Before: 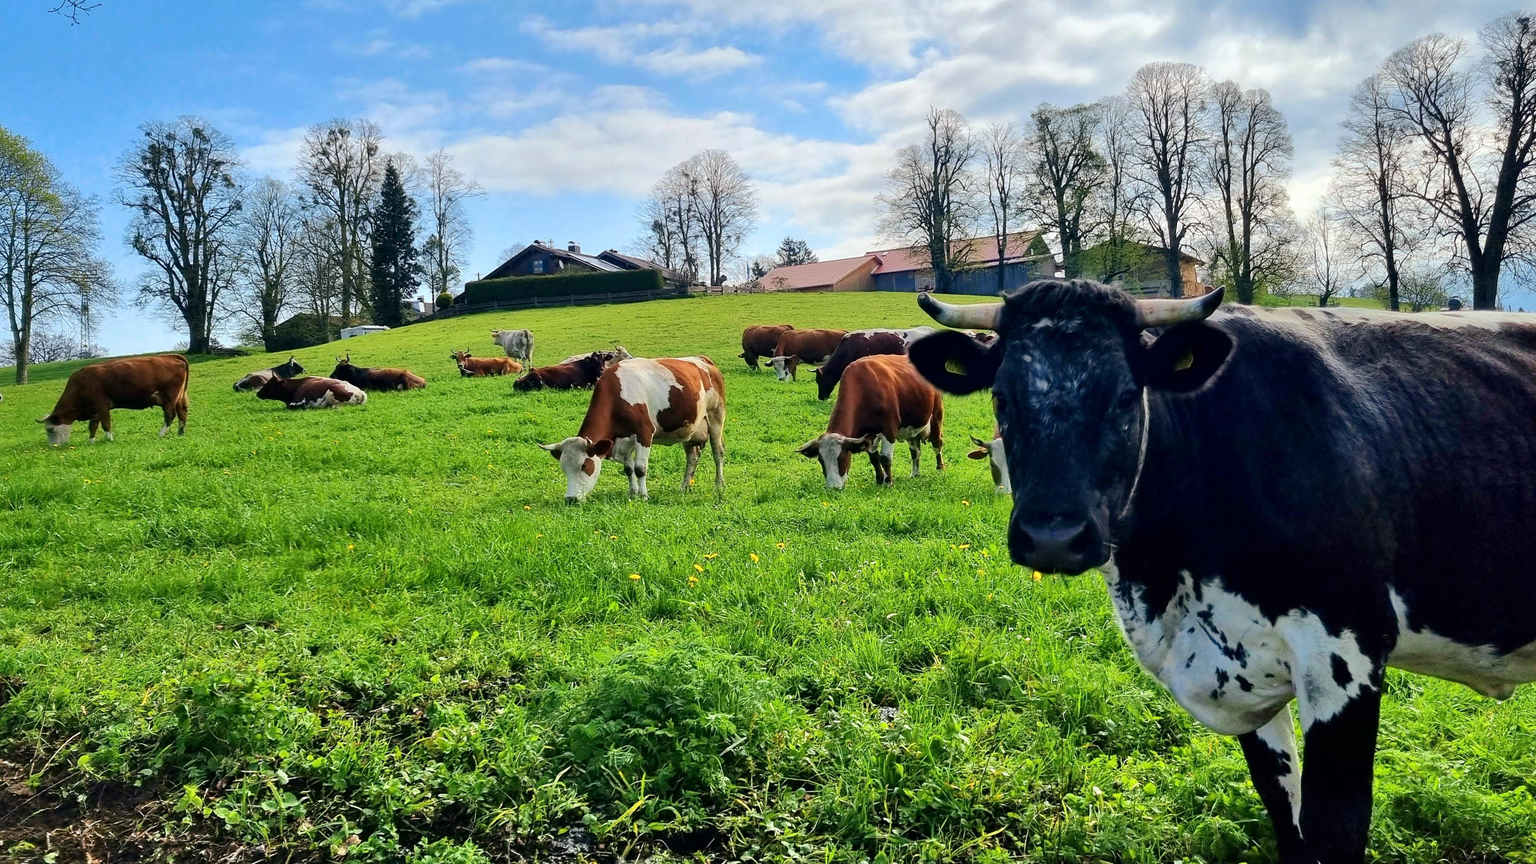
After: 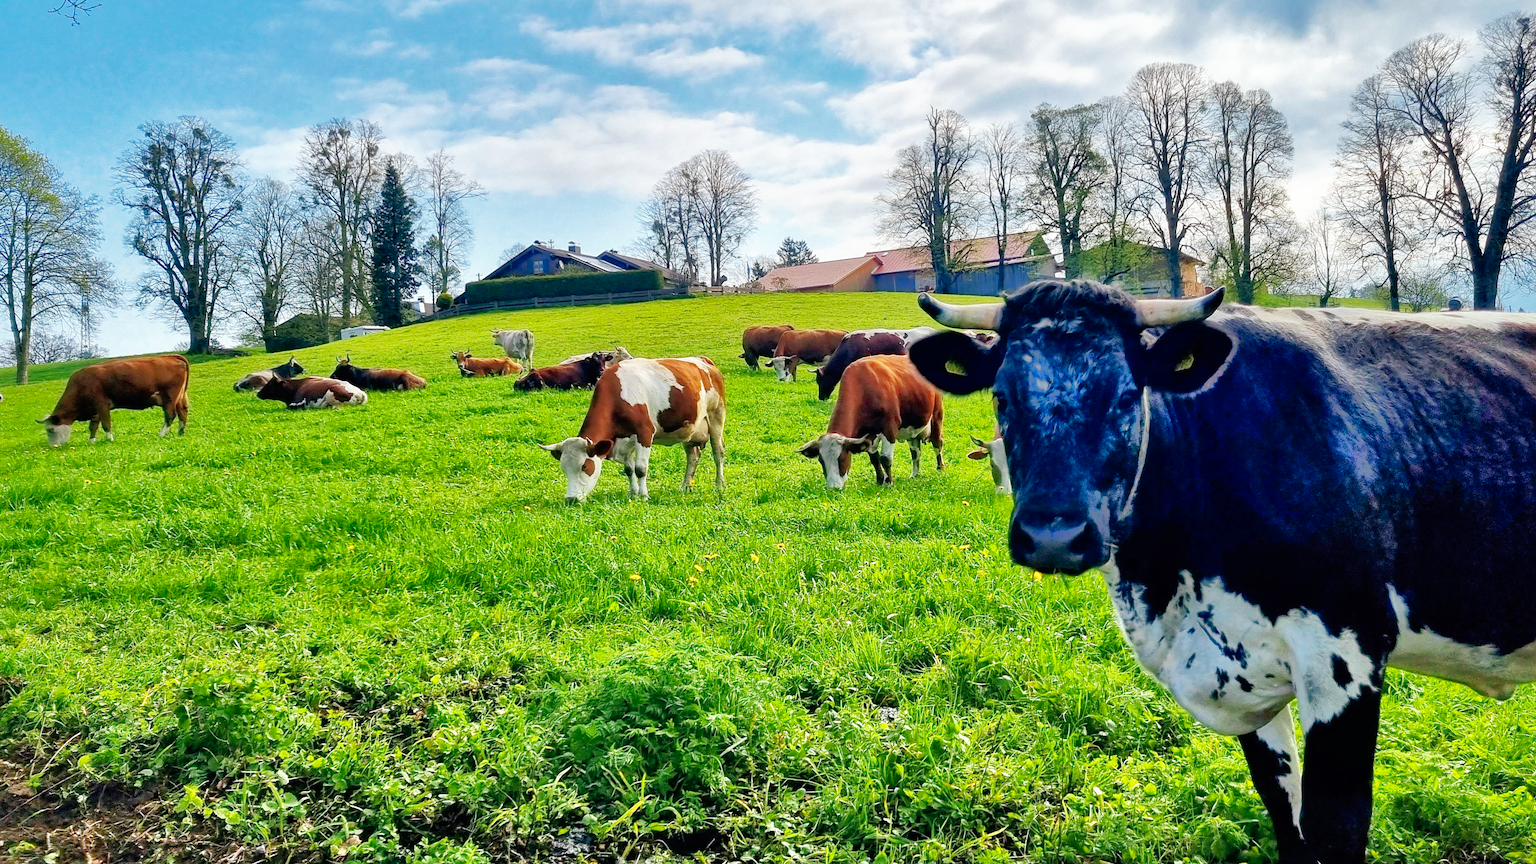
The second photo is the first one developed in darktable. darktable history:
shadows and highlights: shadows 60, highlights -60
base curve: curves: ch0 [(0, 0) (0.005, 0.002) (0.15, 0.3) (0.4, 0.7) (0.75, 0.95) (1, 1)], preserve colors none
